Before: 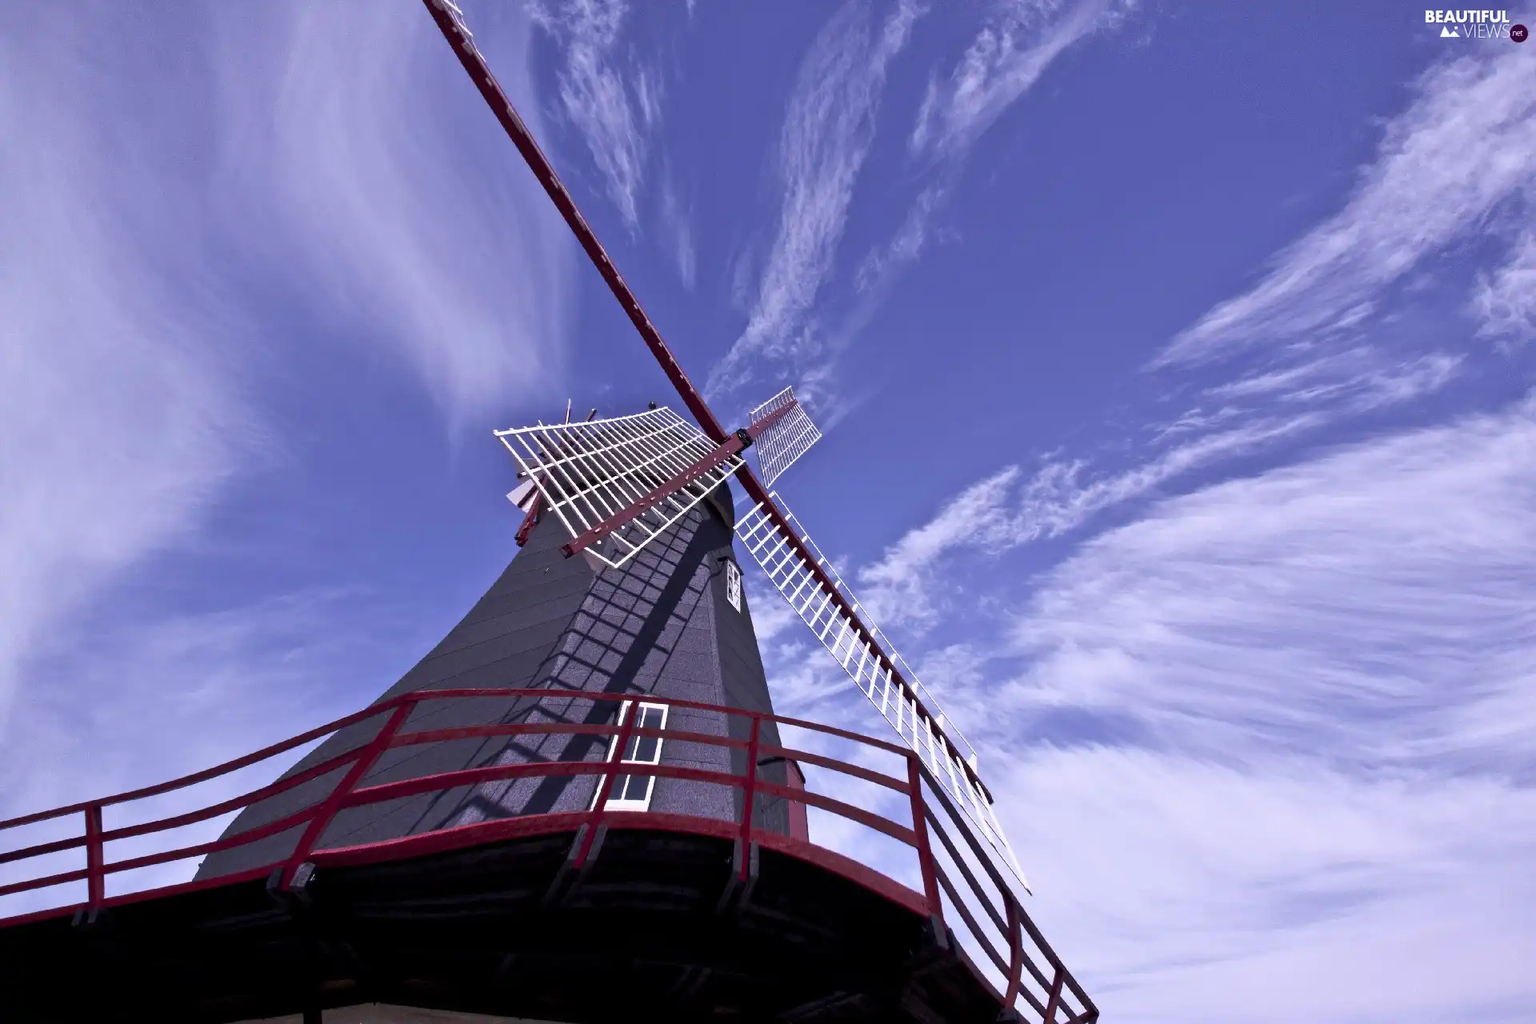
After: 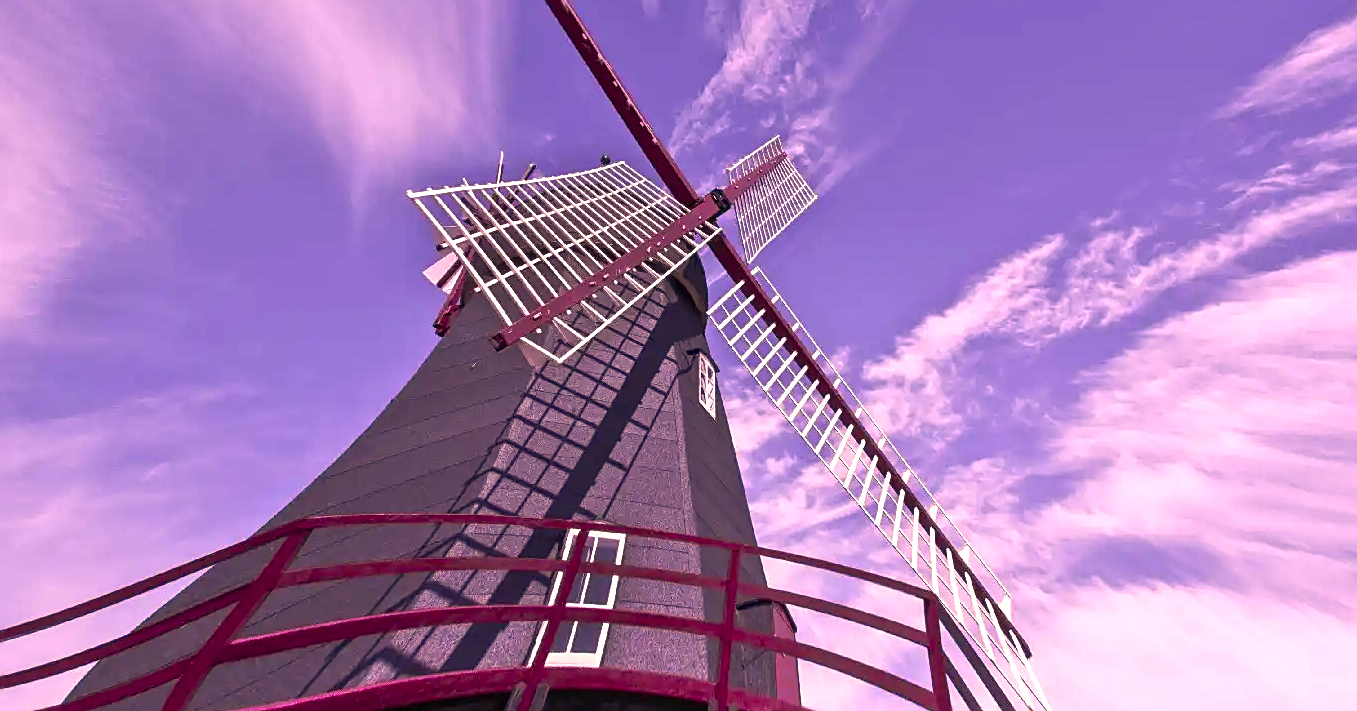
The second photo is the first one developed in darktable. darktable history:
crop: left 10.972%, top 27.116%, right 18.311%, bottom 17.265%
exposure: exposure 0.601 EV, compensate highlight preservation false
sharpen: on, module defaults
contrast brightness saturation: contrast -0.089, brightness -0.033, saturation -0.112
color correction: highlights a* 17.6, highlights b* 18.49
color zones: curves: ch1 [(0.24, 0.634) (0.75, 0.5)]; ch2 [(0.253, 0.437) (0.745, 0.491)]
local contrast: on, module defaults
